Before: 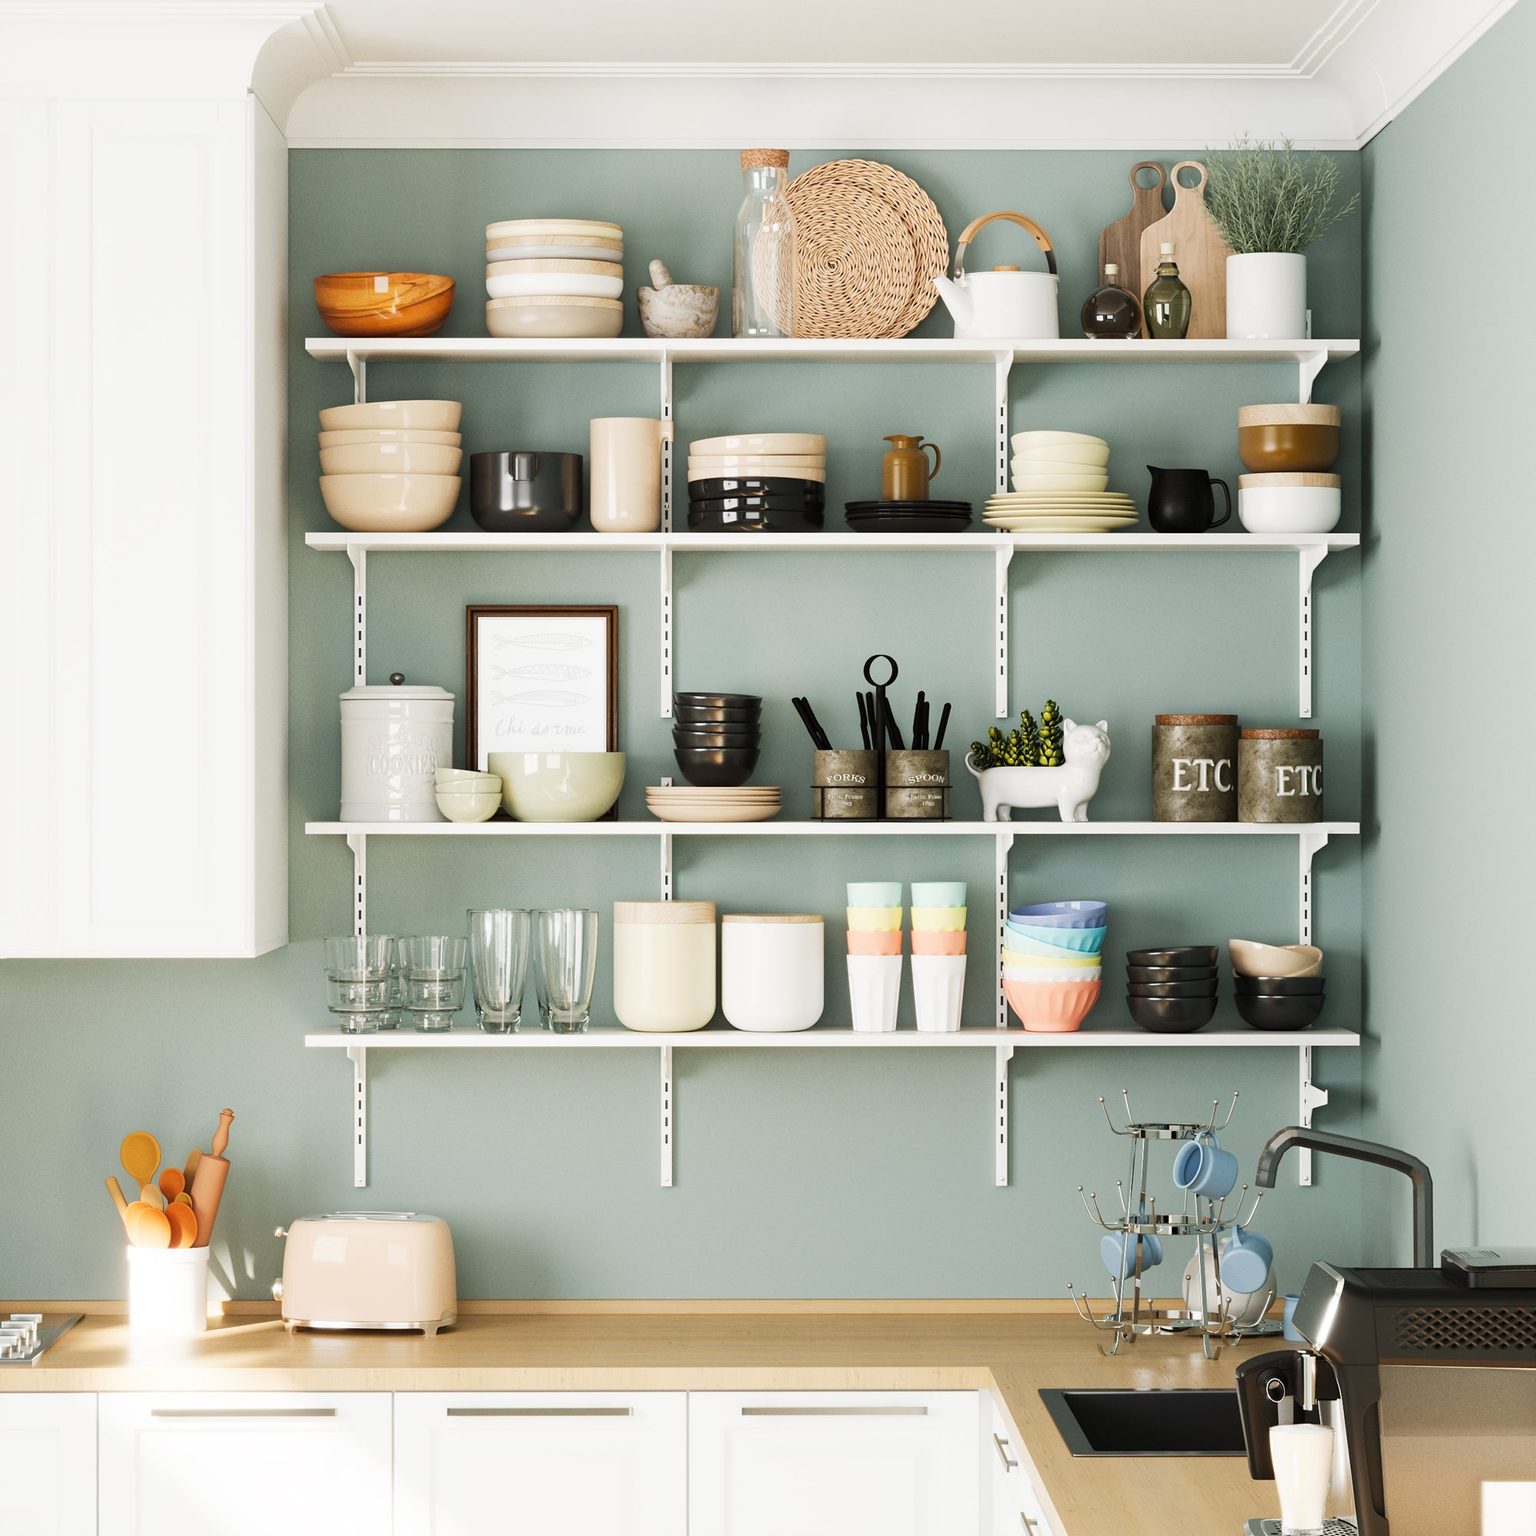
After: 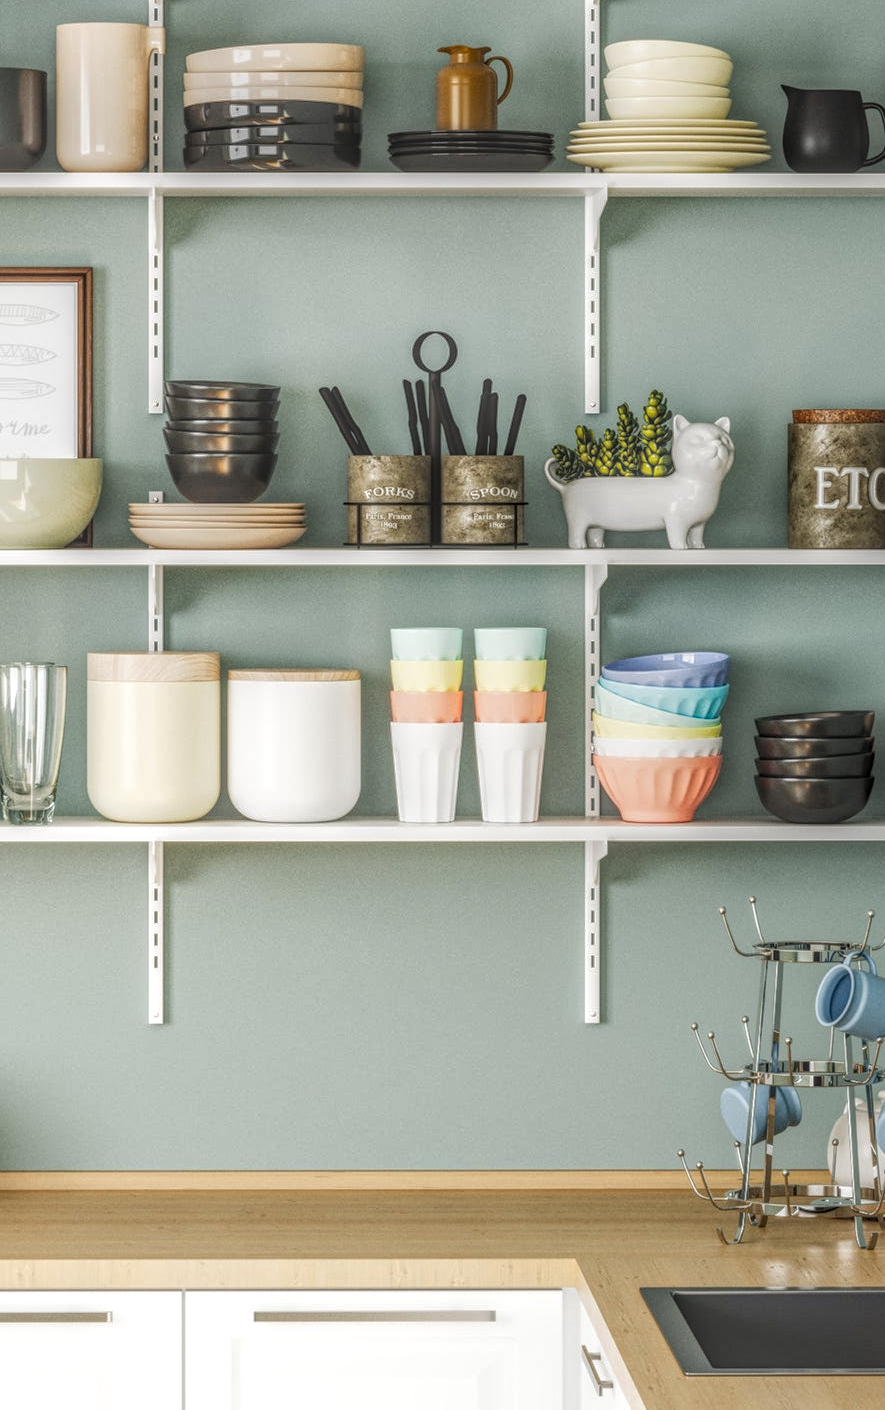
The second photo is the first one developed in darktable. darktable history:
crop: left 35.632%, top 26.079%, right 20.08%, bottom 3.414%
local contrast: highlights 3%, shadows 5%, detail 201%, midtone range 0.249
